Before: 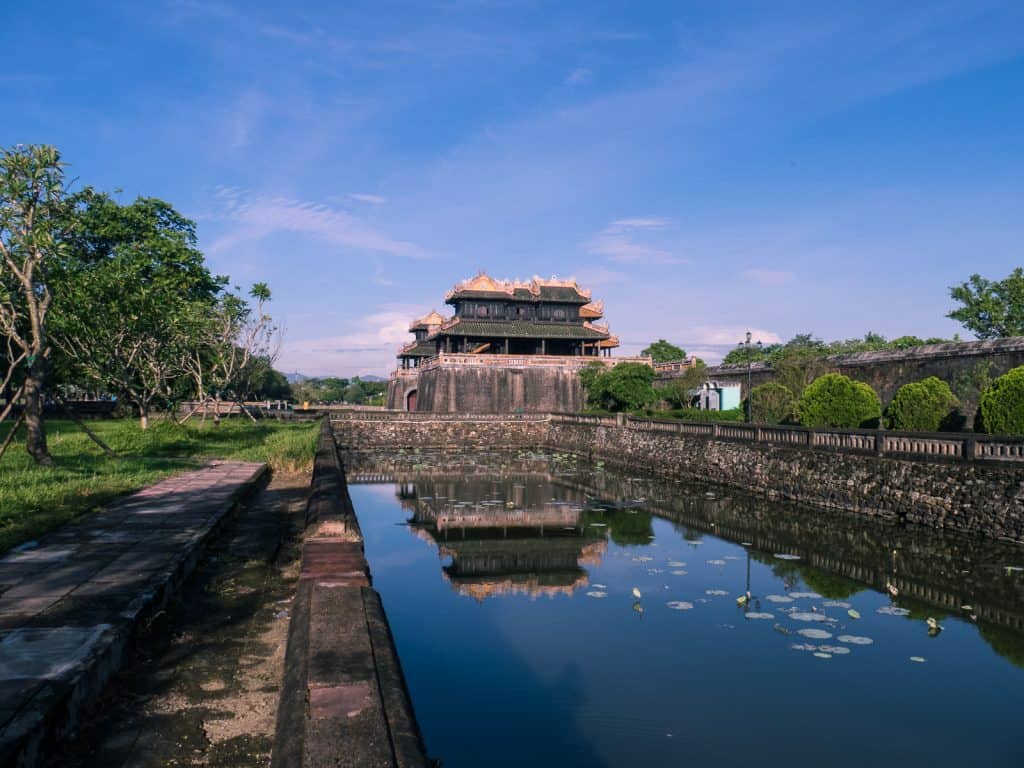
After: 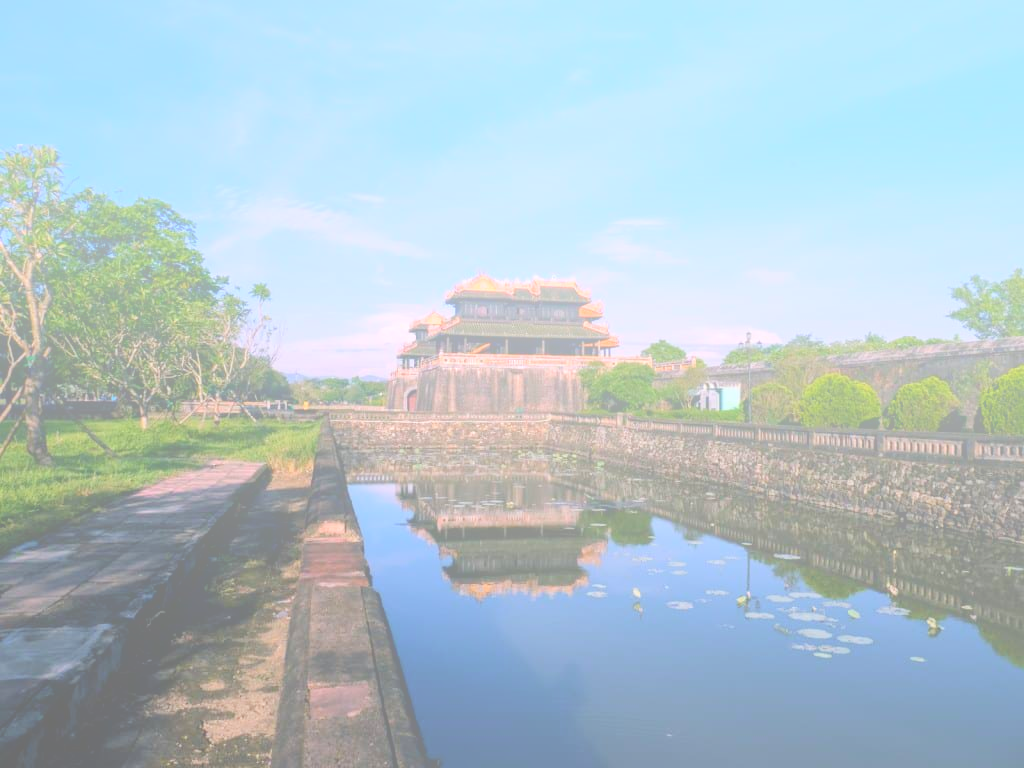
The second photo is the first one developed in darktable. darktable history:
local contrast: mode bilateral grid, contrast 20, coarseness 100, detail 150%, midtone range 0.2
bloom: size 70%, threshold 25%, strength 70%
